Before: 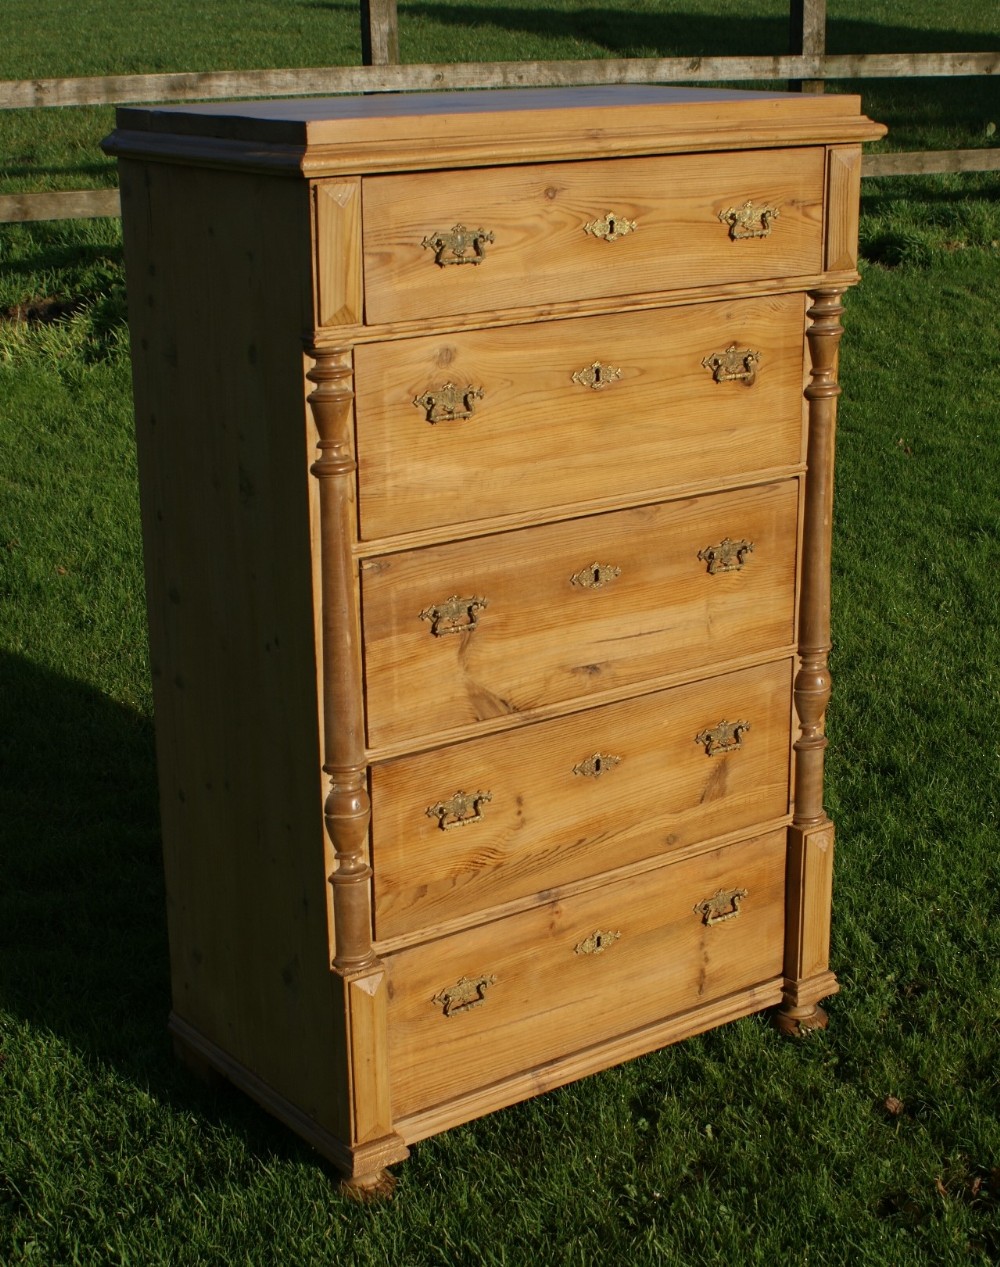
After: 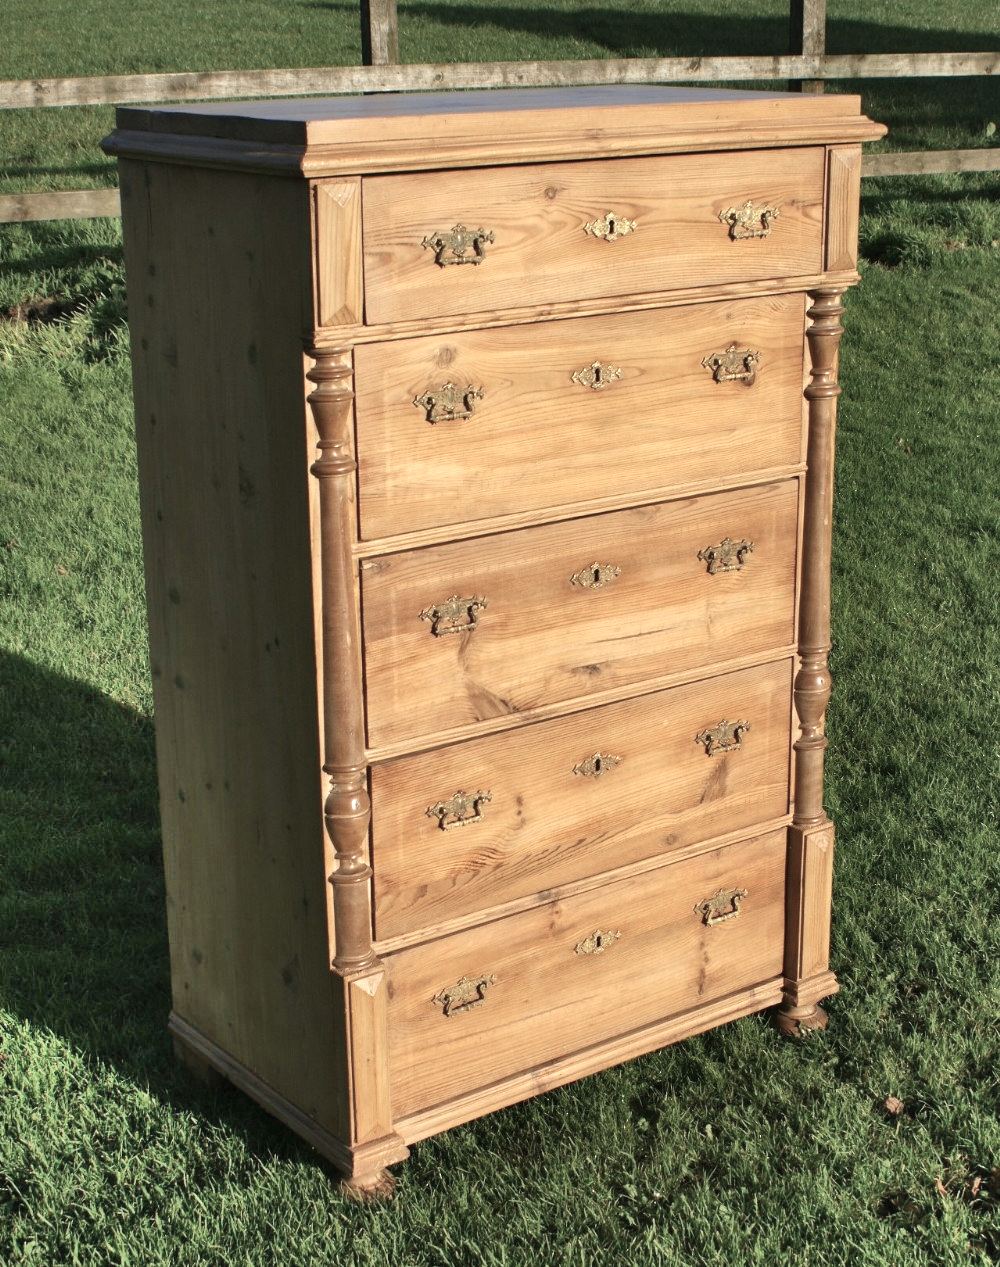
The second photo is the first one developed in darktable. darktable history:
color balance: input saturation 100.43%, contrast fulcrum 14.22%, output saturation 70.41%
shadows and highlights: shadows 75, highlights -25, soften with gaussian
exposure: black level correction 0, exposure 0.877 EV, compensate exposure bias true, compensate highlight preservation false
